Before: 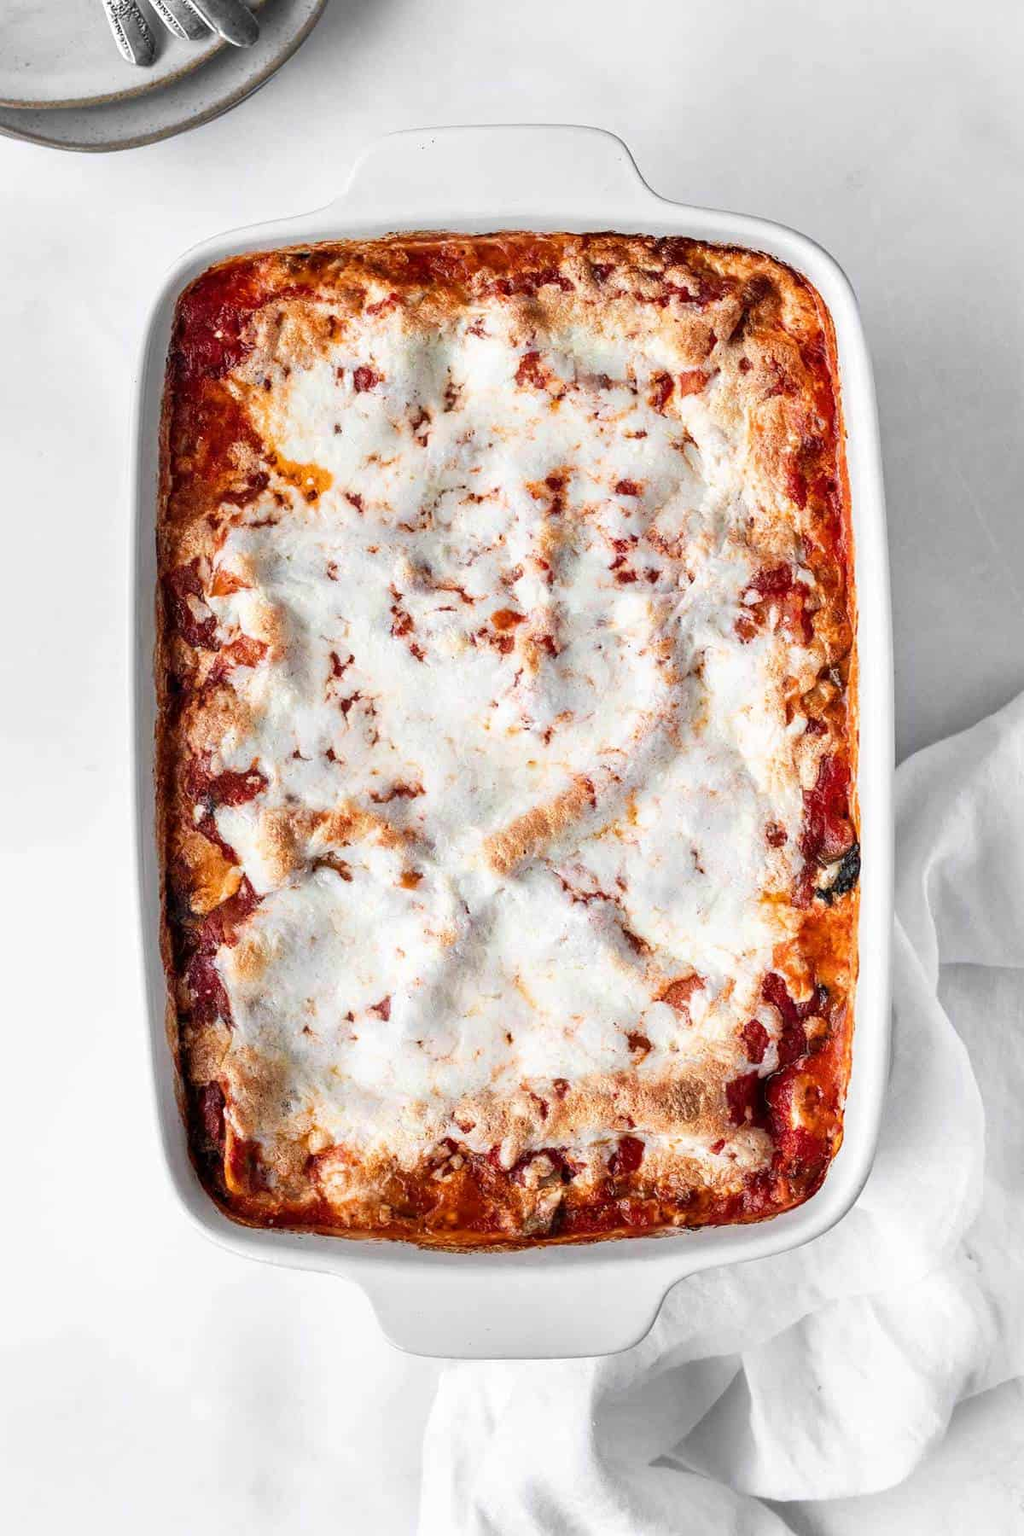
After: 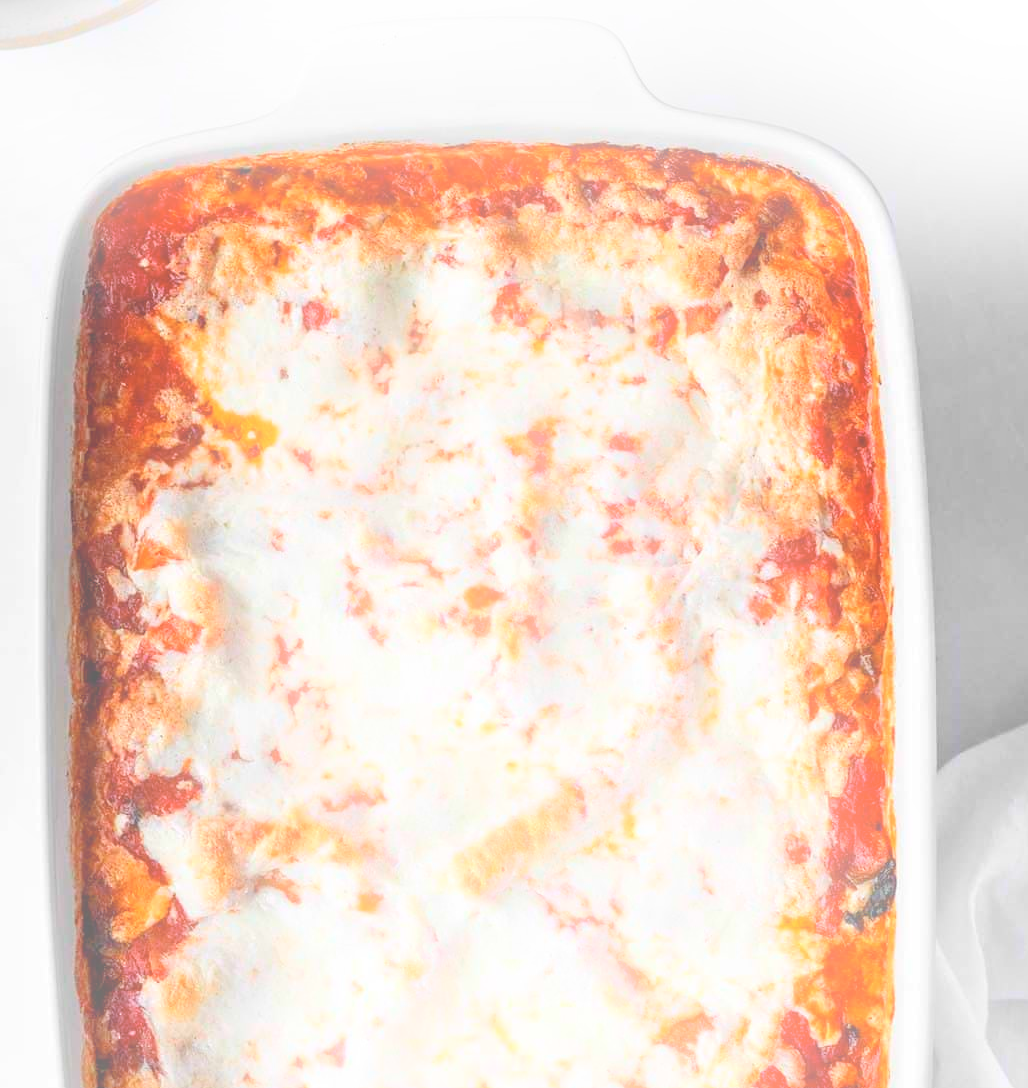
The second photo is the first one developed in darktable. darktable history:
bloom: on, module defaults
crop and rotate: left 9.345%, top 7.22%, right 4.982%, bottom 32.331%
